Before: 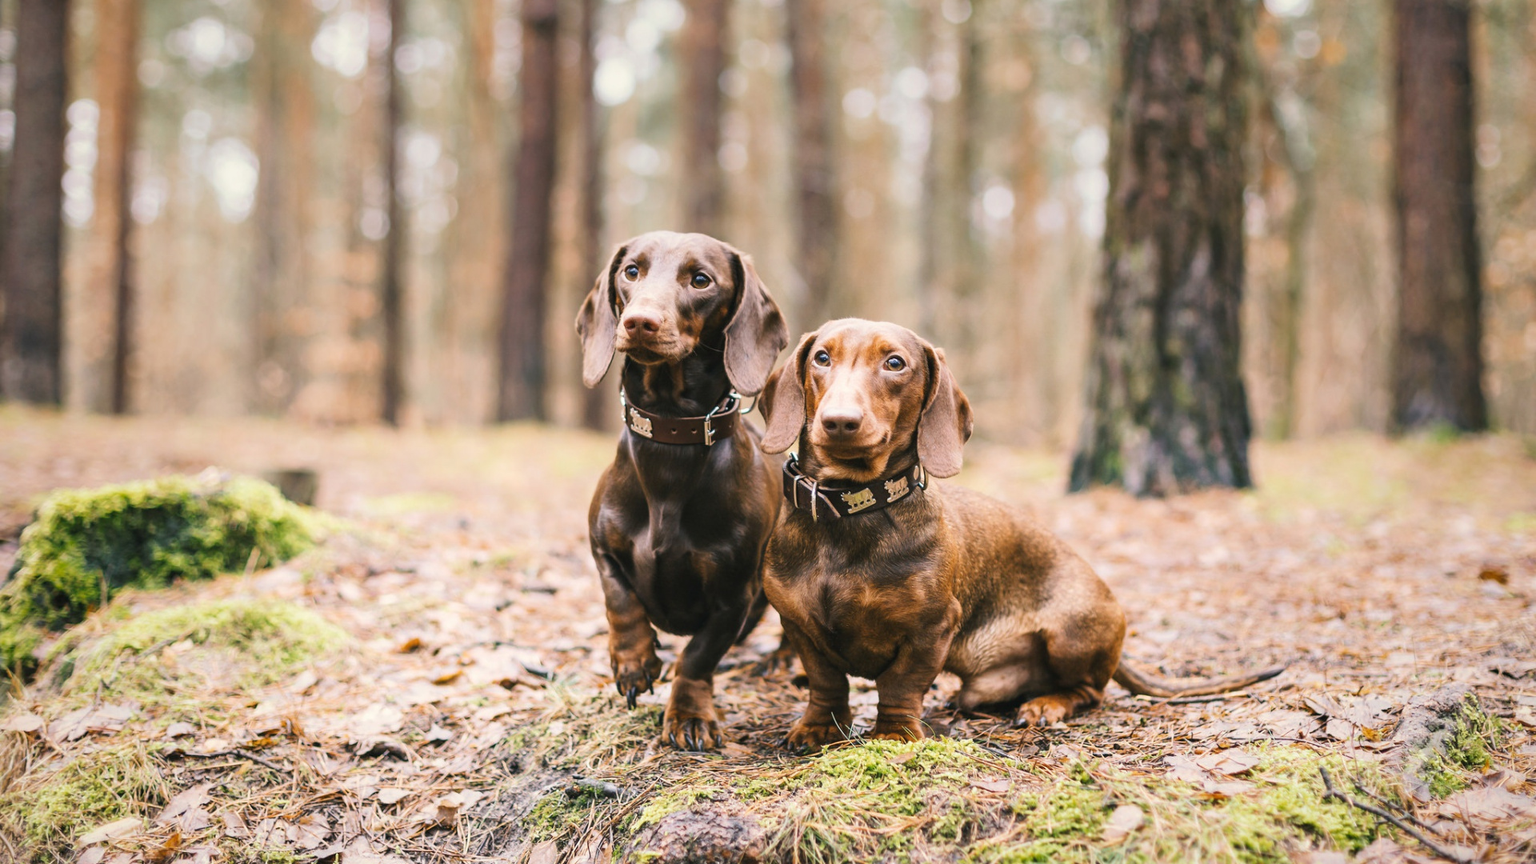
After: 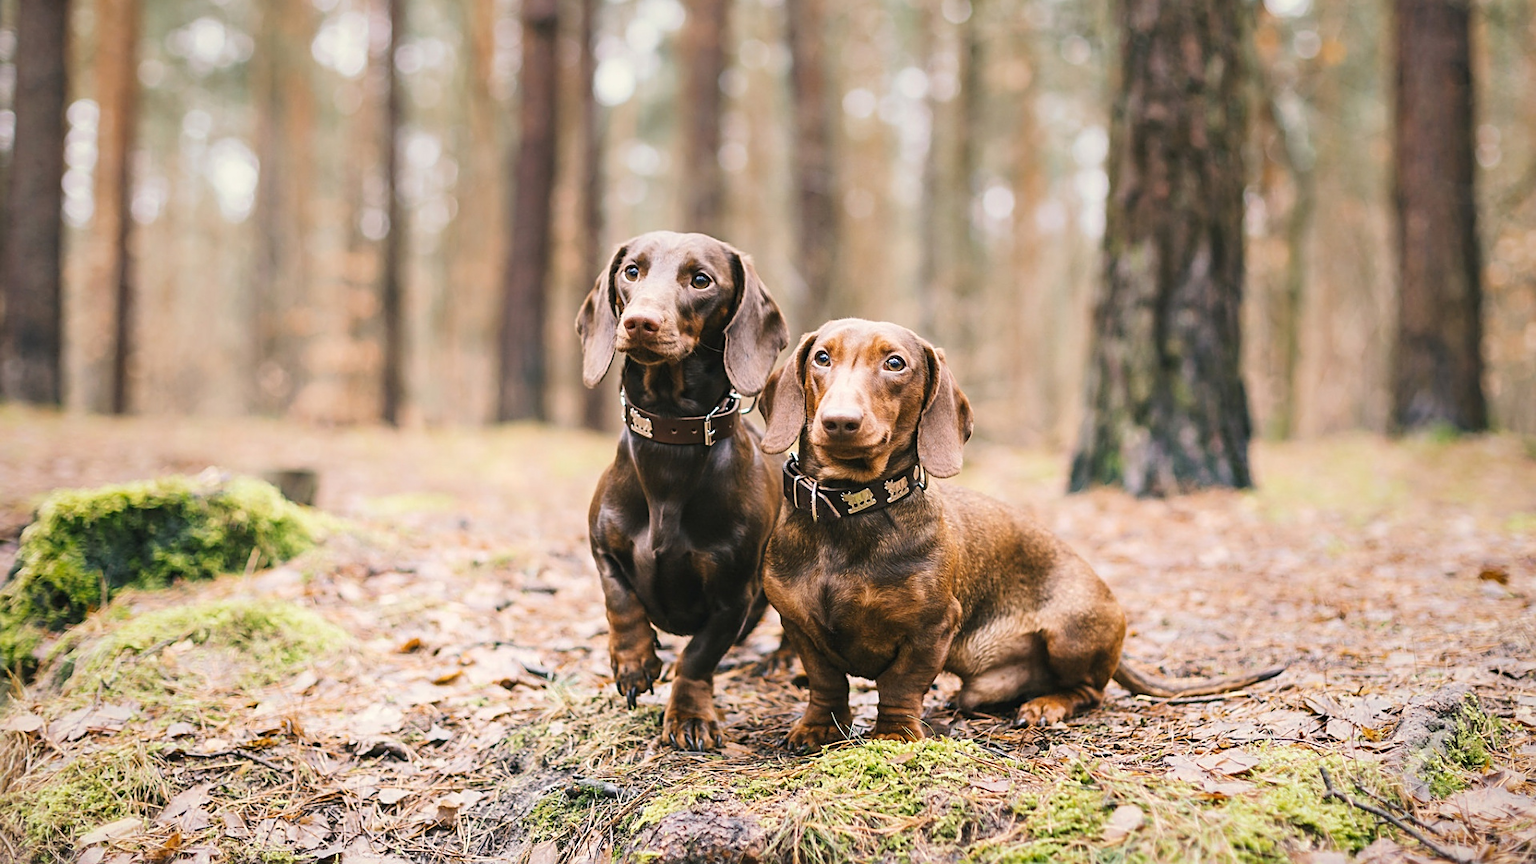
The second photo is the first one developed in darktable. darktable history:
sharpen: amount 0.462
